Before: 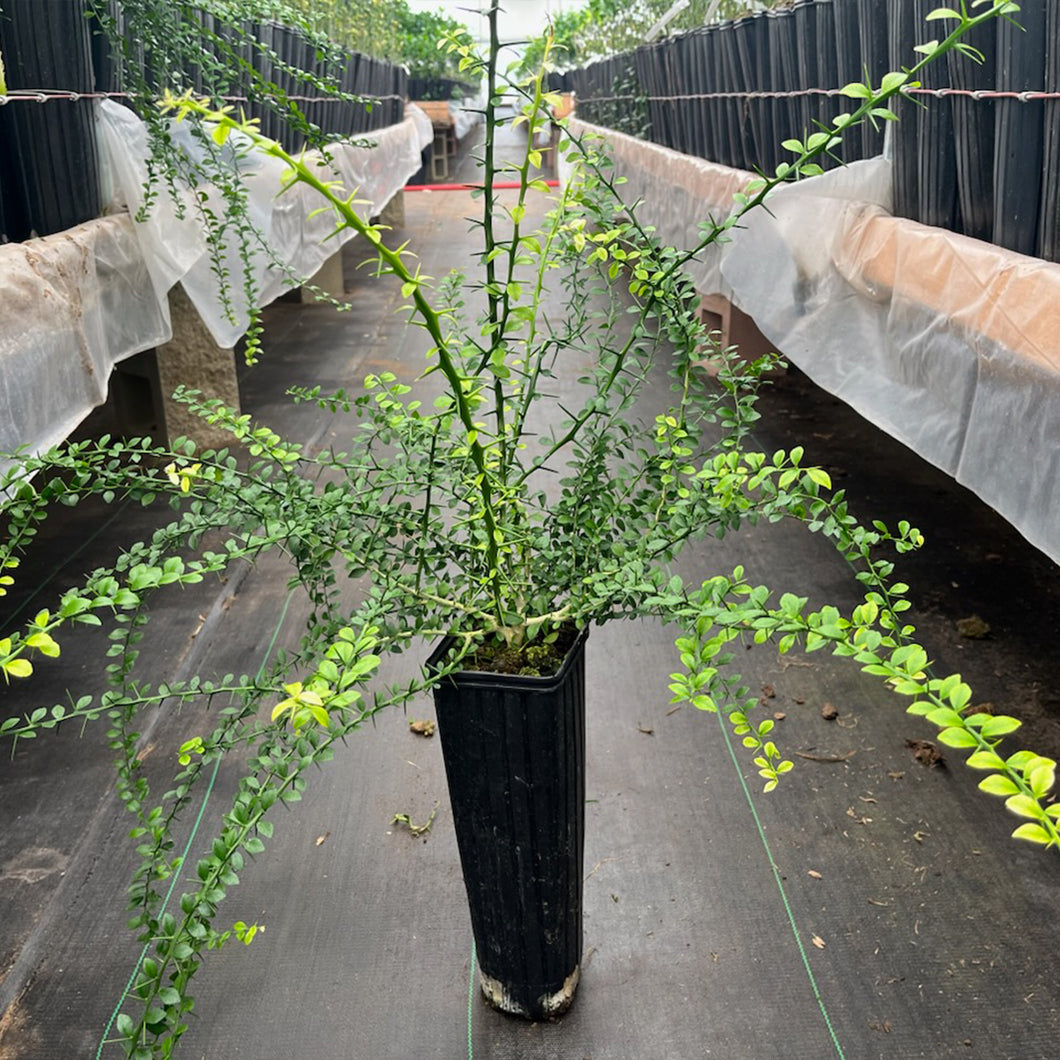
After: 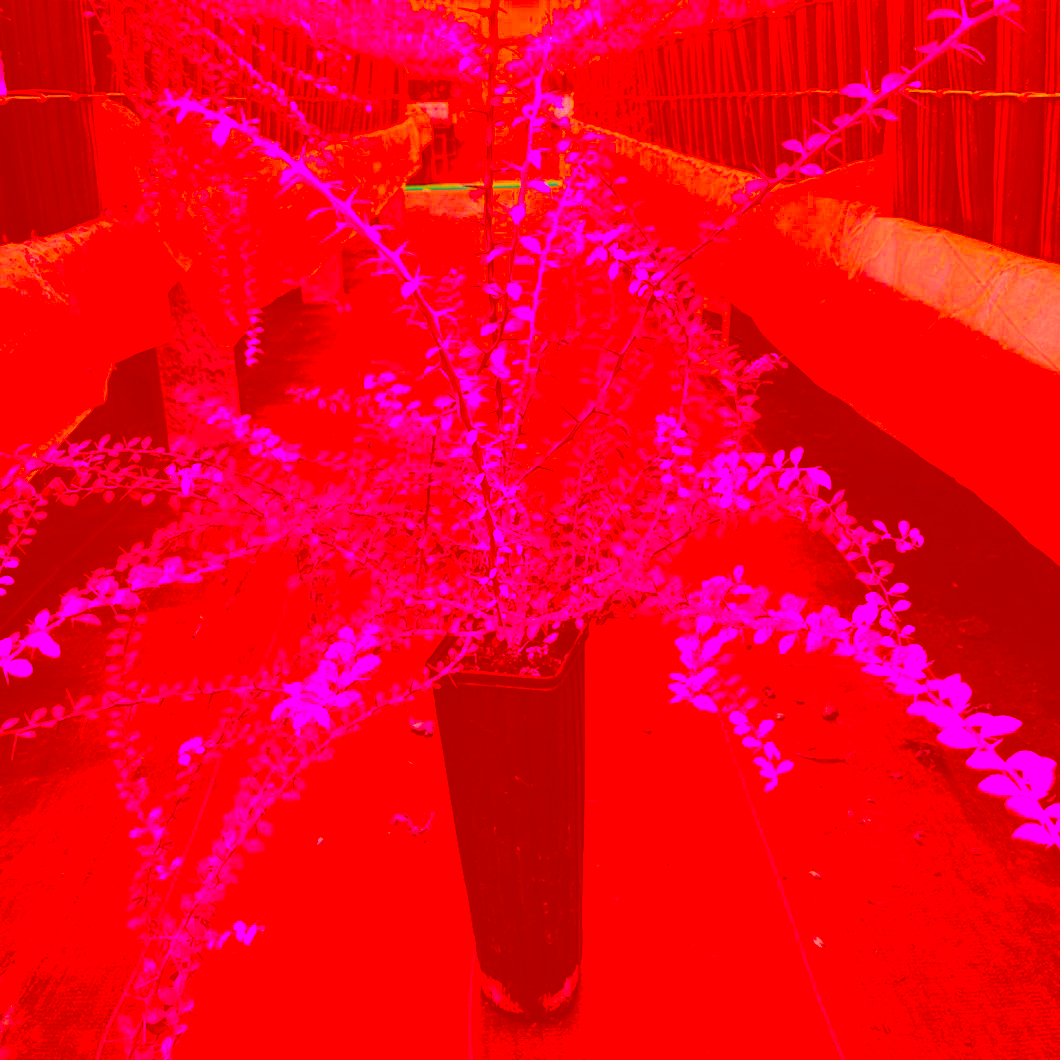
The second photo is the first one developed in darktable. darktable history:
base curve: curves: ch0 [(0, 0.024) (0.055, 0.065) (0.121, 0.166) (0.236, 0.319) (0.693, 0.726) (1, 1)], preserve colors none
color correction: highlights a* -39.68, highlights b* -40, shadows a* -40, shadows b* -40, saturation -3
